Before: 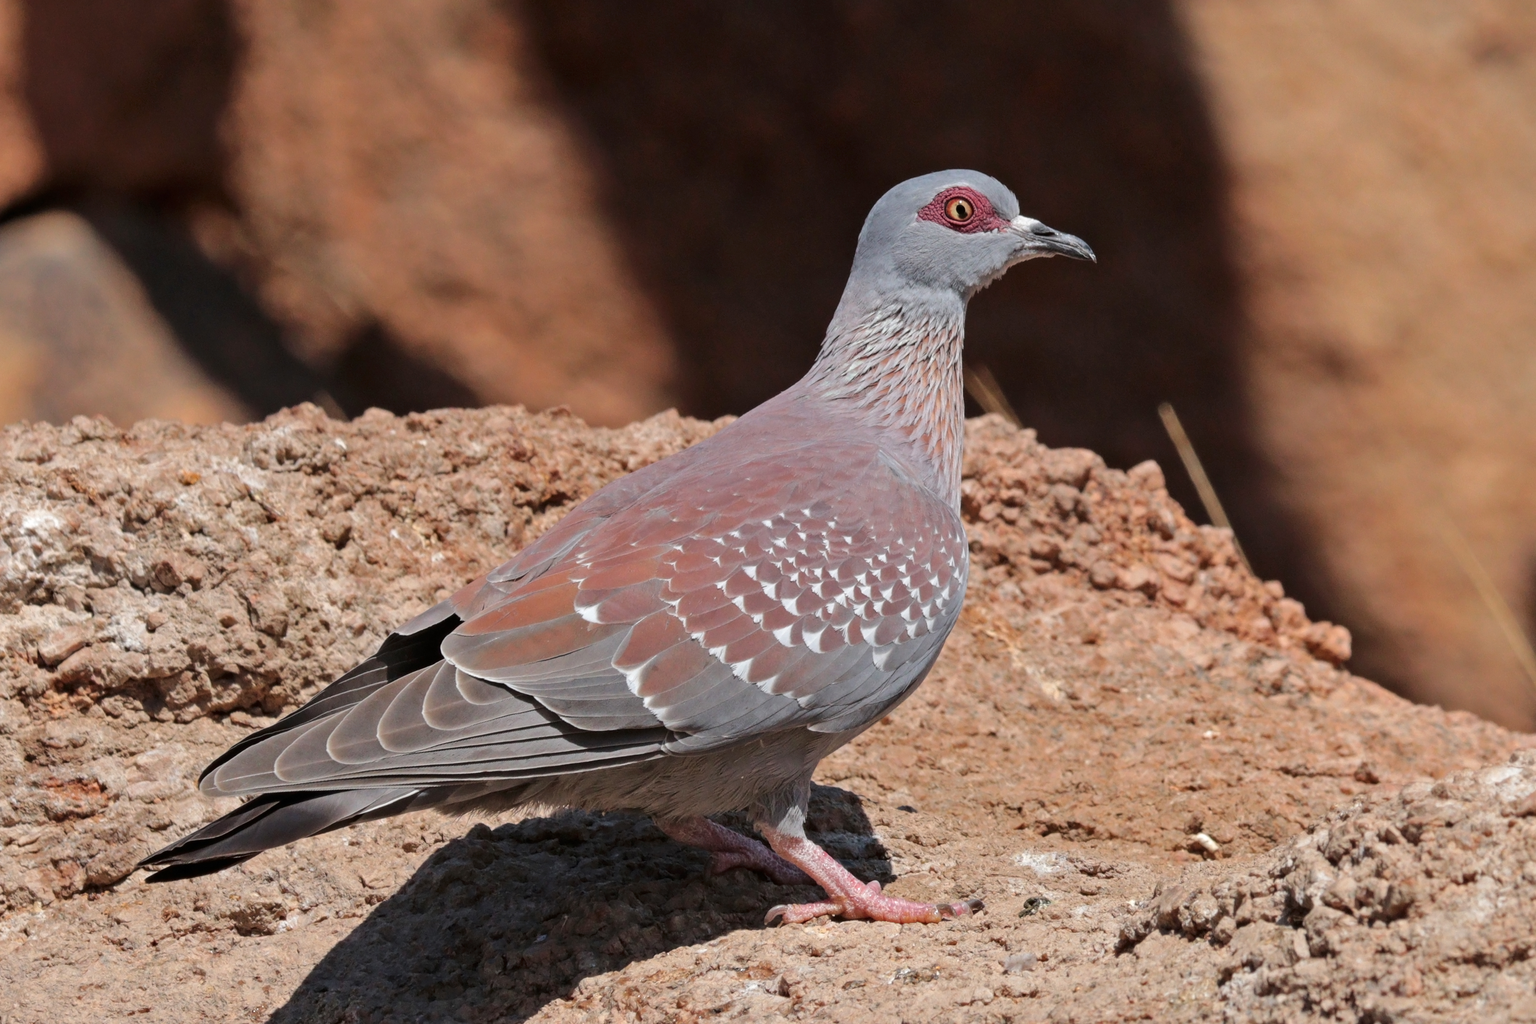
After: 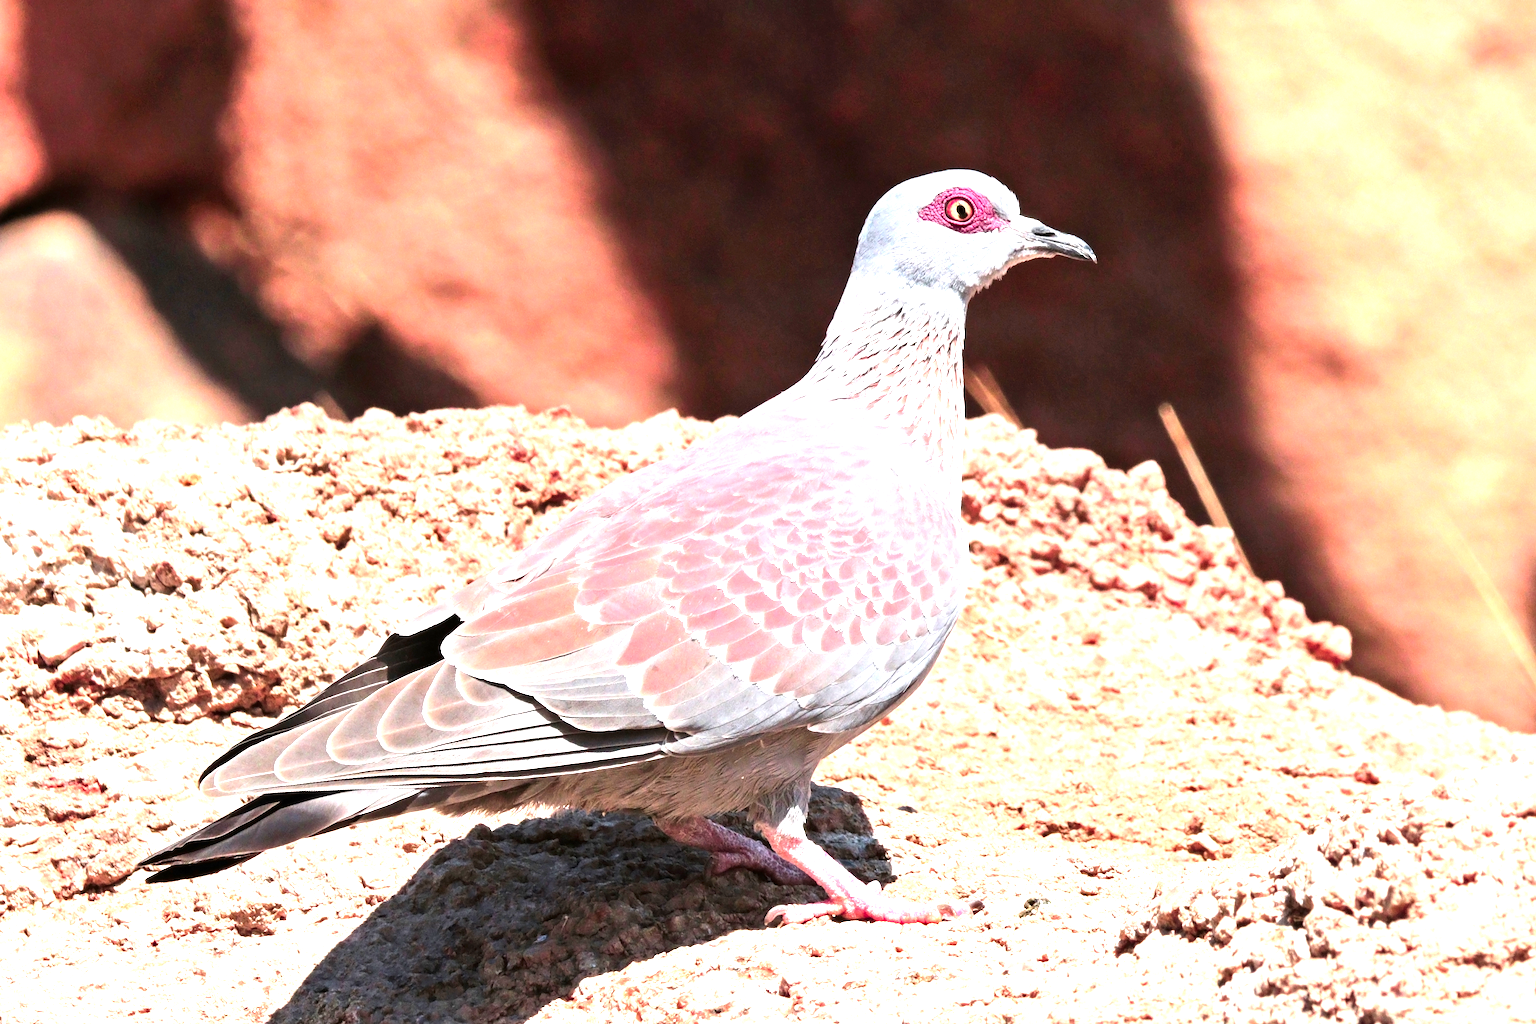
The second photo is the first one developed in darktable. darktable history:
tone equalizer: on, module defaults
levels: levels [0, 0.281, 0.562]
color zones: curves: ch1 [(0.239, 0.552) (0.75, 0.5)]; ch2 [(0.25, 0.462) (0.749, 0.457)], mix 25.94%
